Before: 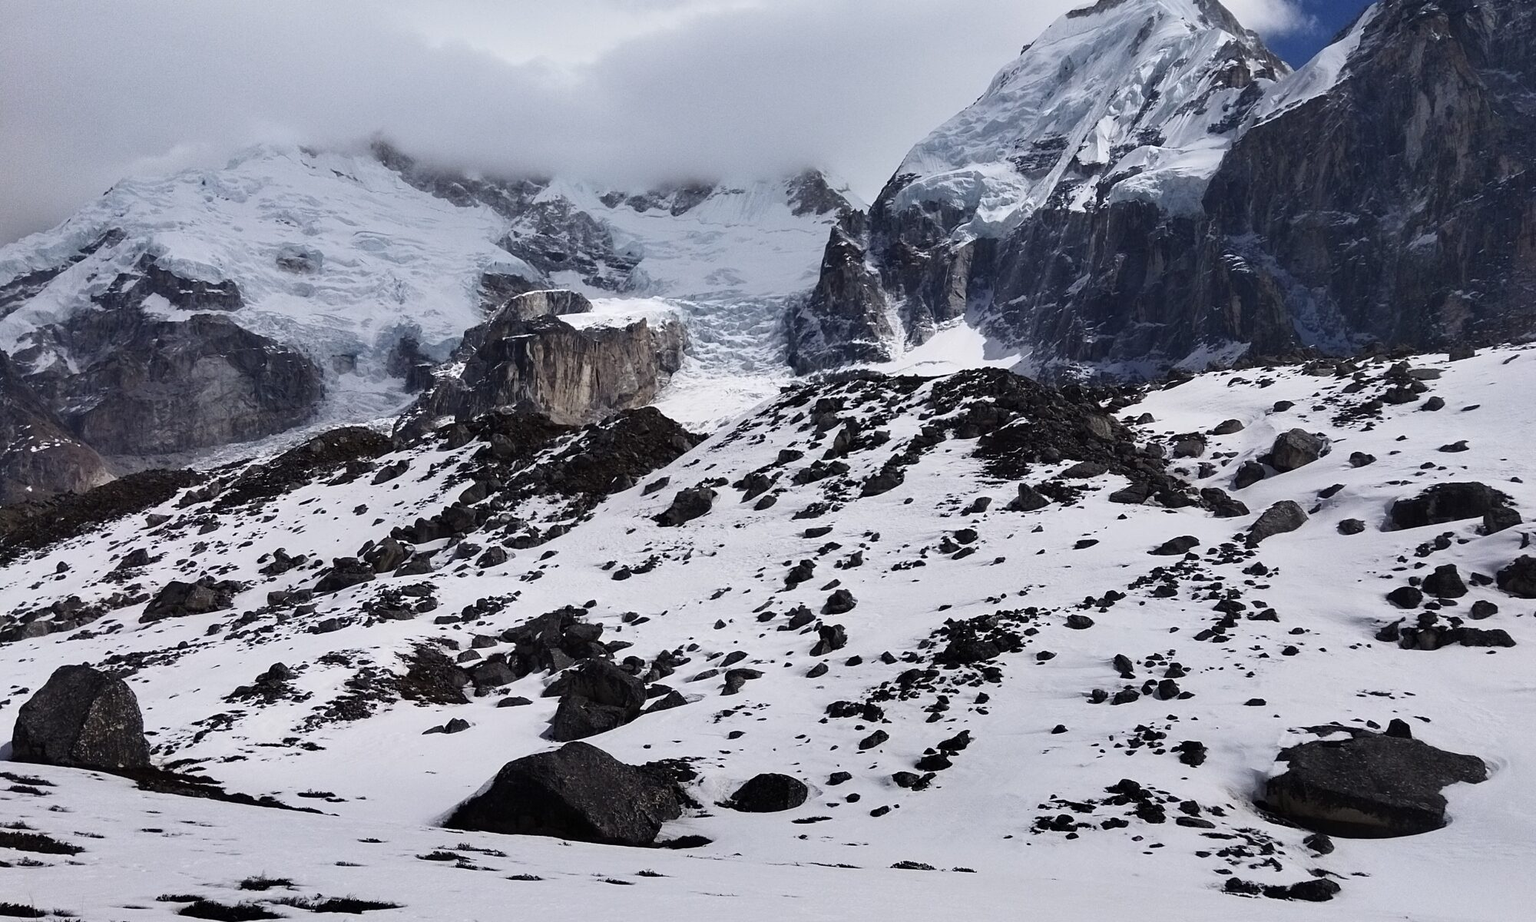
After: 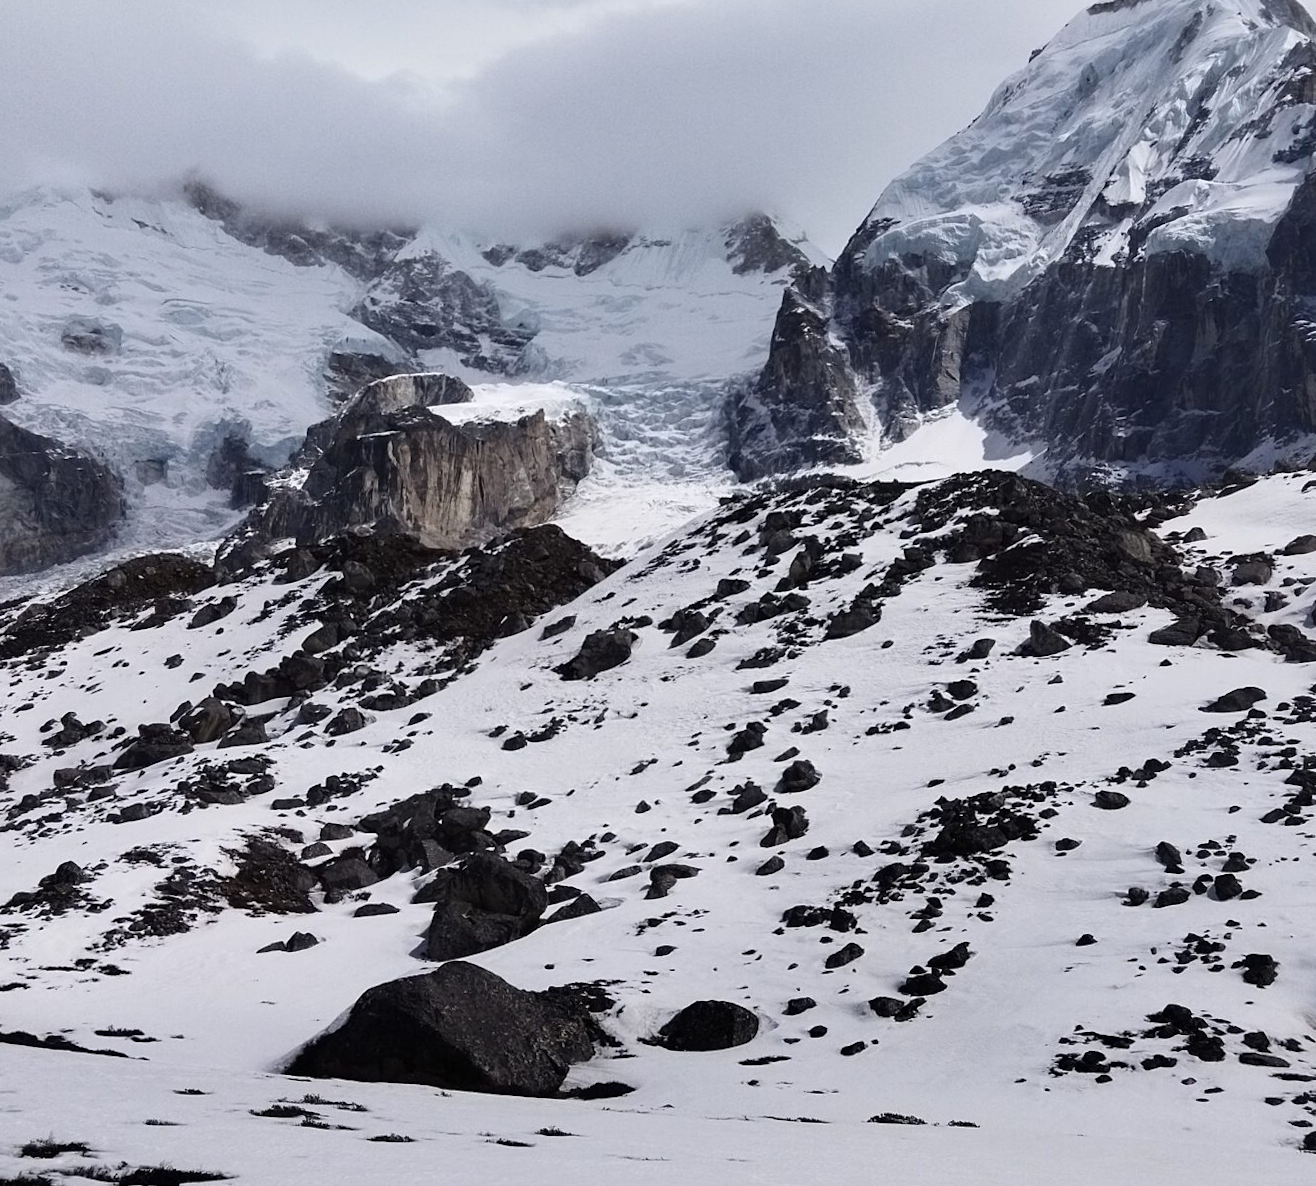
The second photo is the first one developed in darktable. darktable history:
rotate and perspective: rotation -0.45°, automatic cropping original format, crop left 0.008, crop right 0.992, crop top 0.012, crop bottom 0.988
crop and rotate: left 14.385%, right 18.948%
